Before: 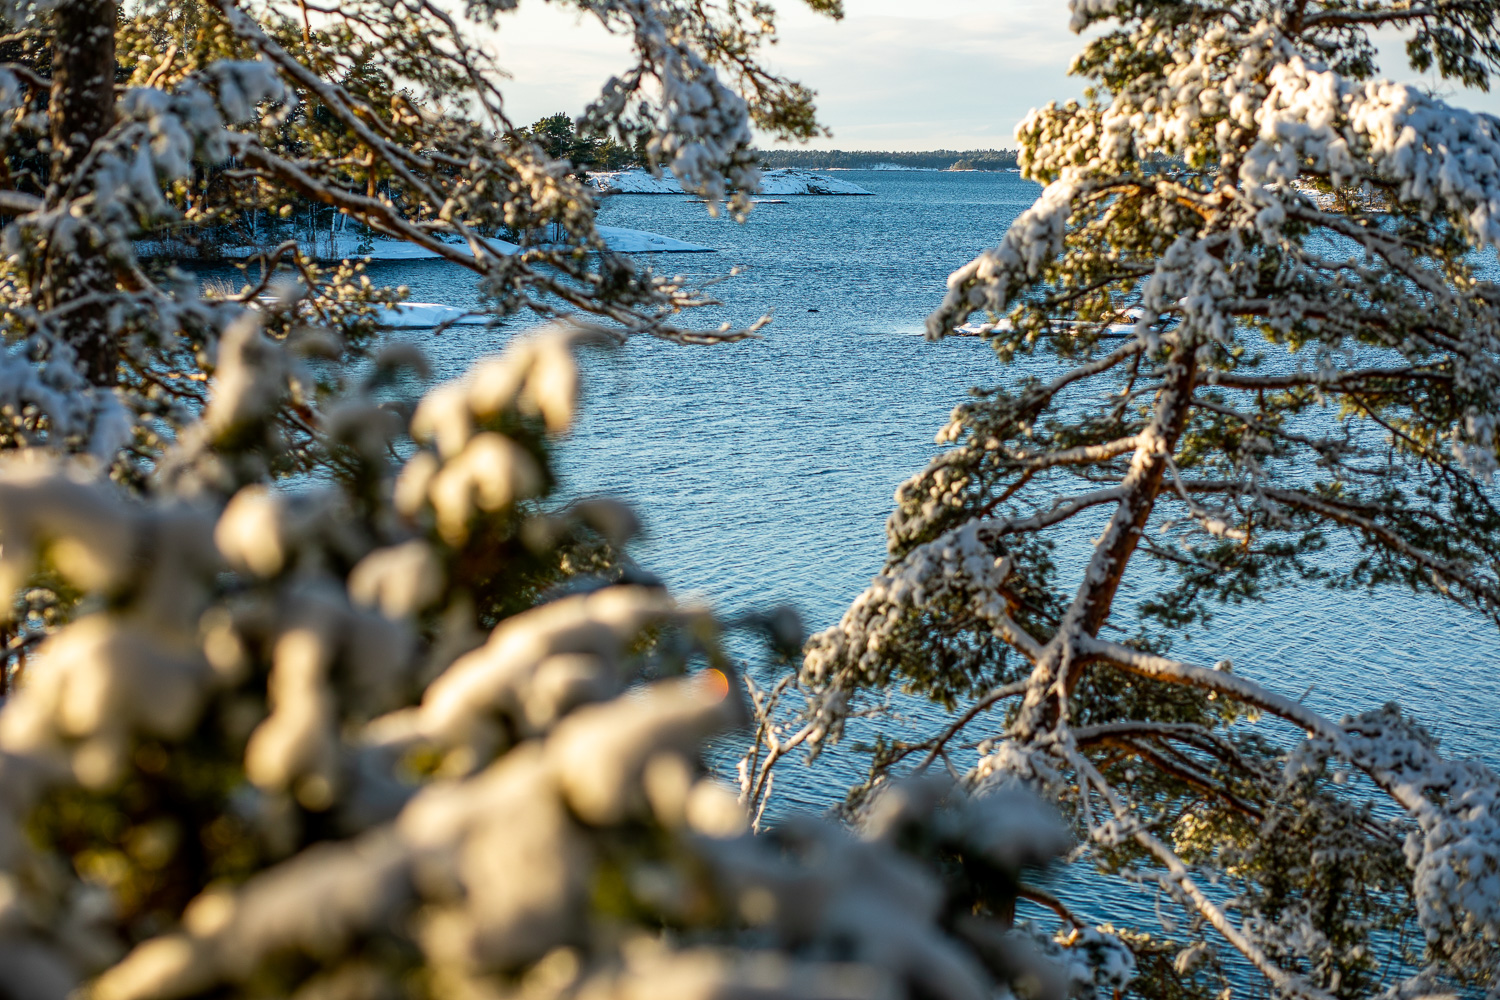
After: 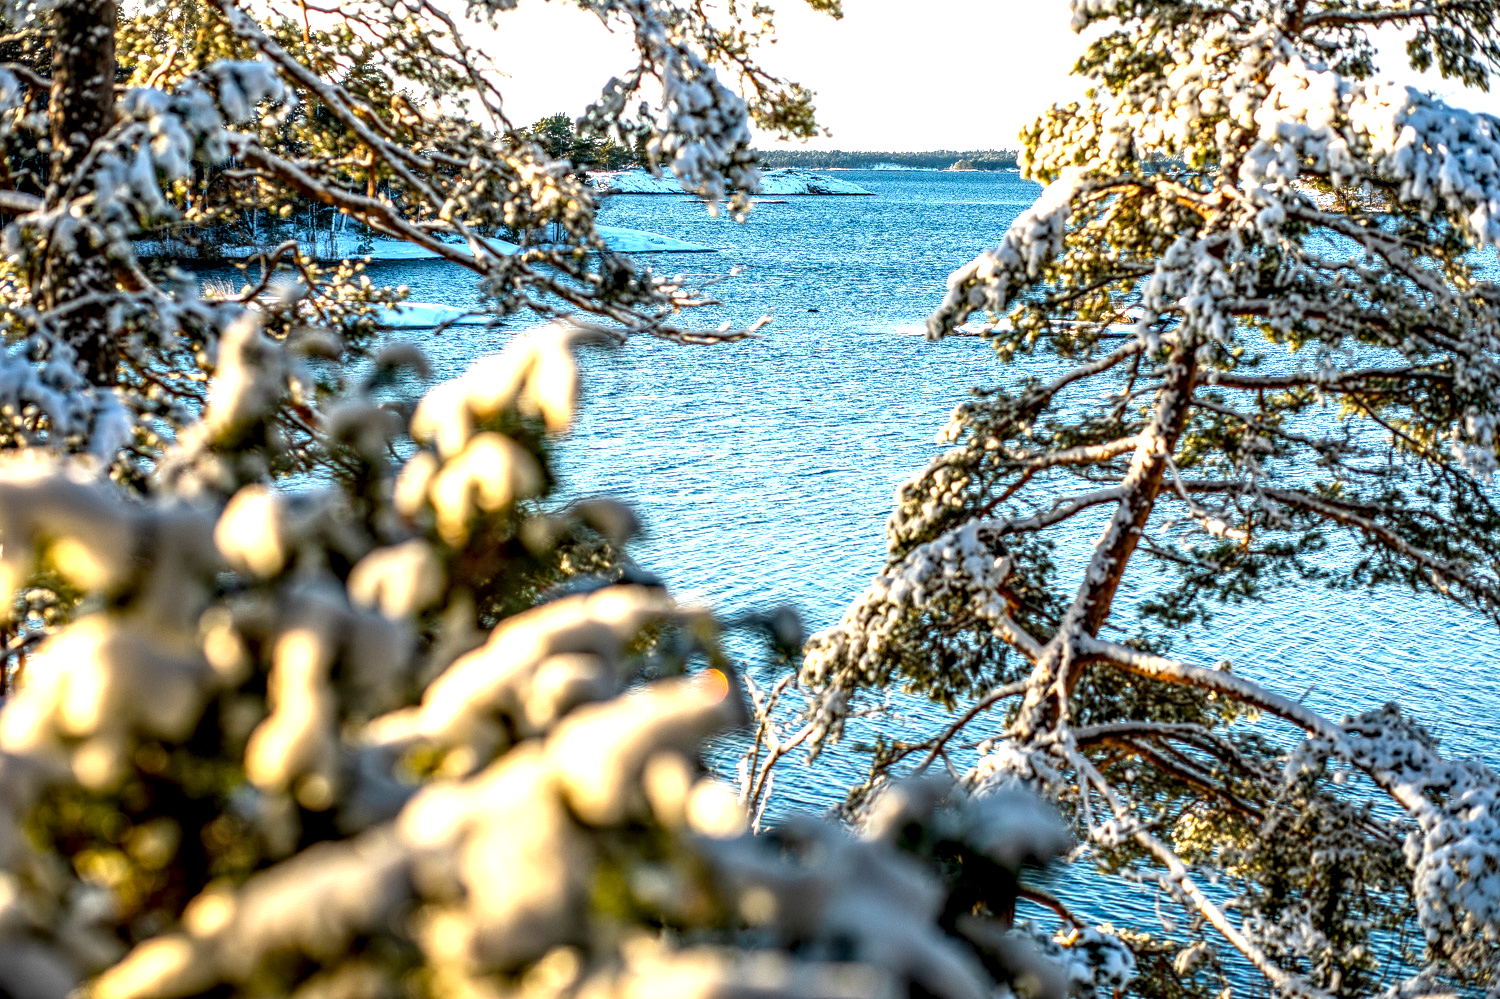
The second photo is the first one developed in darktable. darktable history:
crop: bottom 0.076%
local contrast: detail 150%
haze removal: compatibility mode true
exposure: black level correction 0, exposure 1.001 EV, compensate highlight preservation false
